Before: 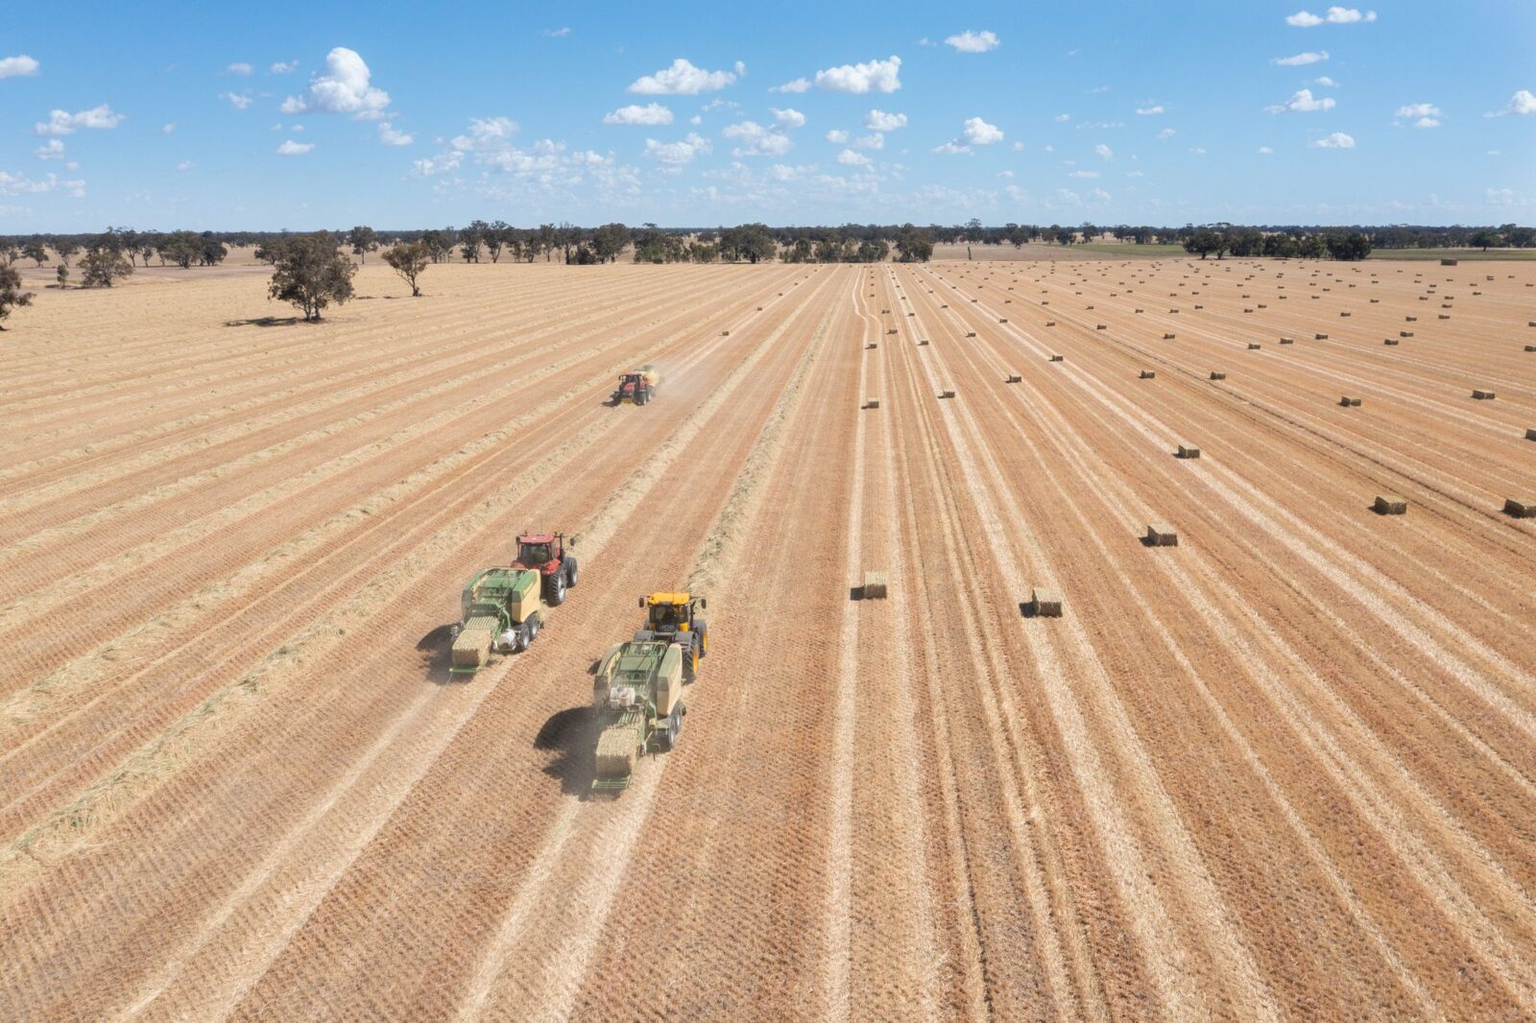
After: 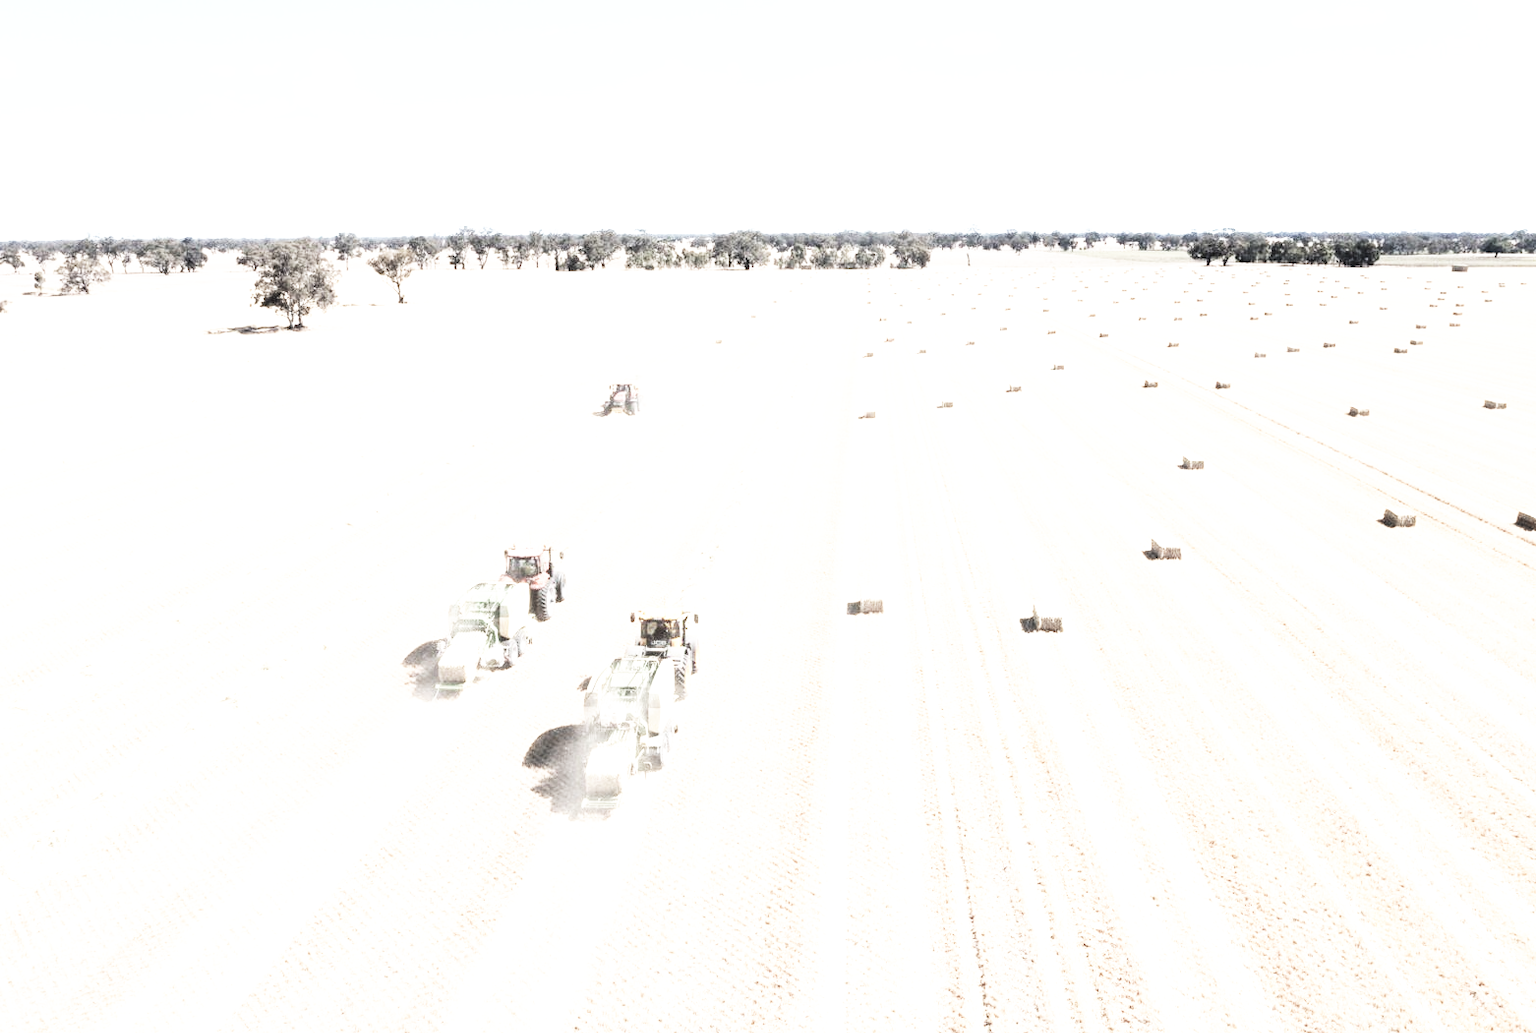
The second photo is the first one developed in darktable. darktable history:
exposure: exposure 0.664 EV, compensate highlight preservation false
crop and rotate: left 1.624%, right 0.718%, bottom 1.343%
contrast brightness saturation: brightness 0.181, saturation -0.491
color balance rgb: perceptual saturation grading › global saturation -32.42%, global vibrance 20.525%
tone equalizer: -8 EV -0.764 EV, -7 EV -0.692 EV, -6 EV -0.592 EV, -5 EV -0.39 EV, -3 EV 0.398 EV, -2 EV 0.6 EV, -1 EV 0.693 EV, +0 EV 0.735 EV, edges refinement/feathering 500, mask exposure compensation -1.57 EV, preserve details no
base curve: curves: ch0 [(0, 0) (0.007, 0.004) (0.027, 0.03) (0.046, 0.07) (0.207, 0.54) (0.442, 0.872) (0.673, 0.972) (1, 1)], preserve colors none
